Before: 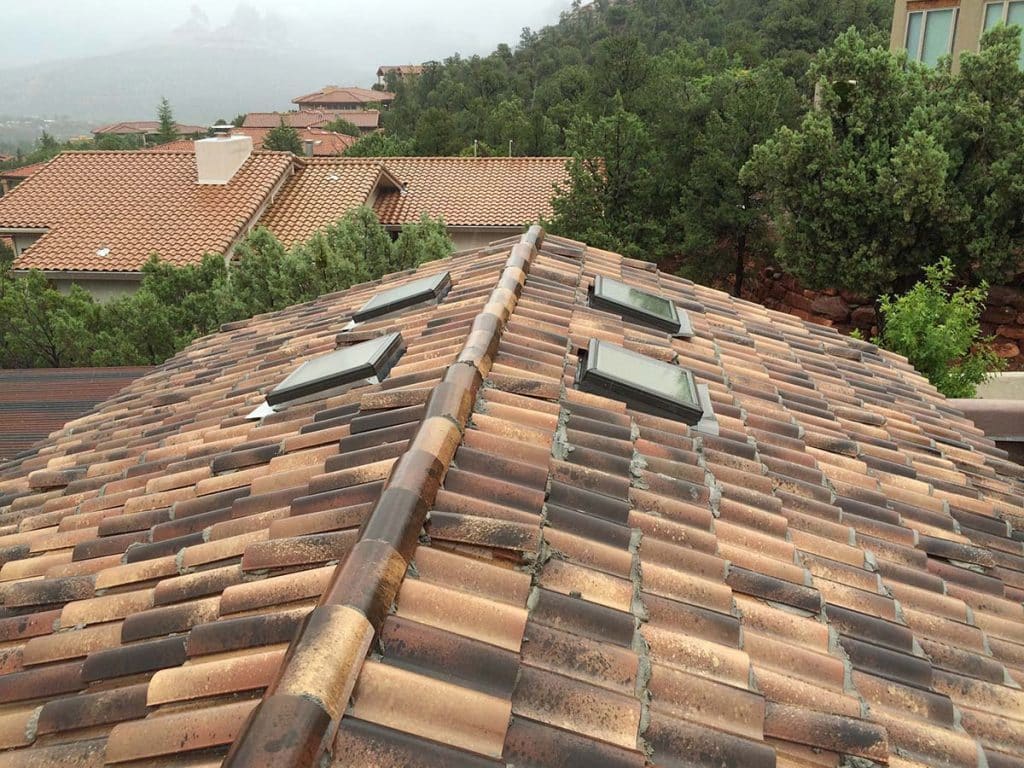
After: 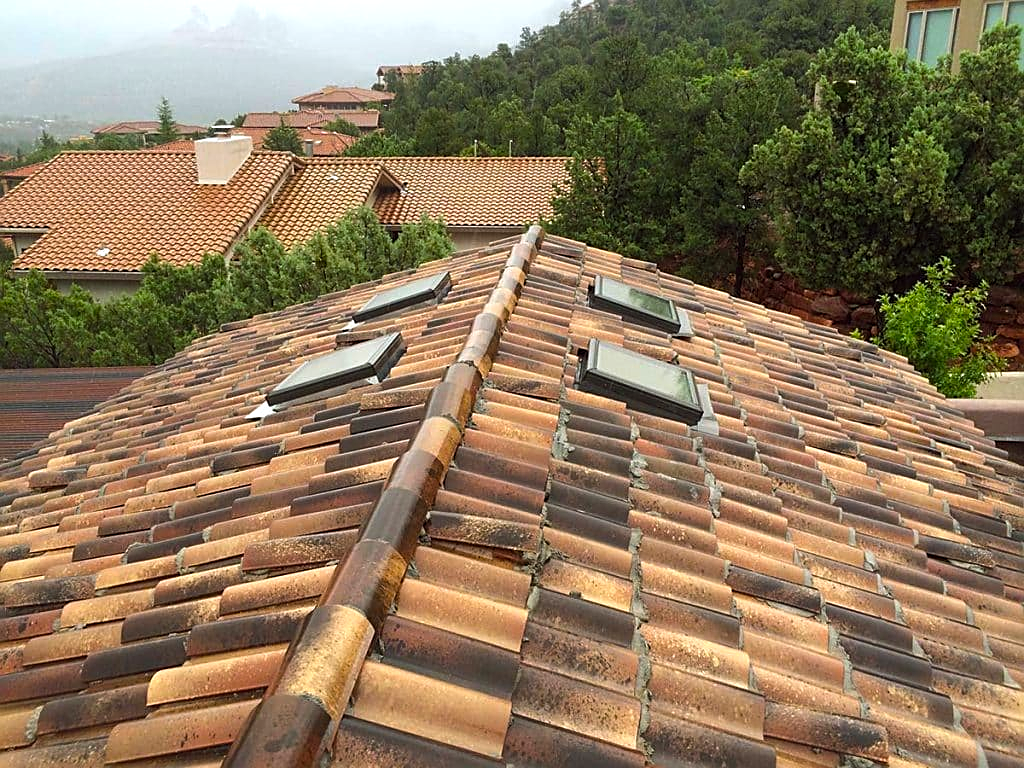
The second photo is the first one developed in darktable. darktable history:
sharpen: on, module defaults
exposure: exposure -0.072 EV, compensate highlight preservation false
color balance: lift [1, 1.001, 0.999, 1.001], gamma [1, 1.004, 1.007, 0.993], gain [1, 0.991, 0.987, 1.013], contrast 10%, output saturation 120%
